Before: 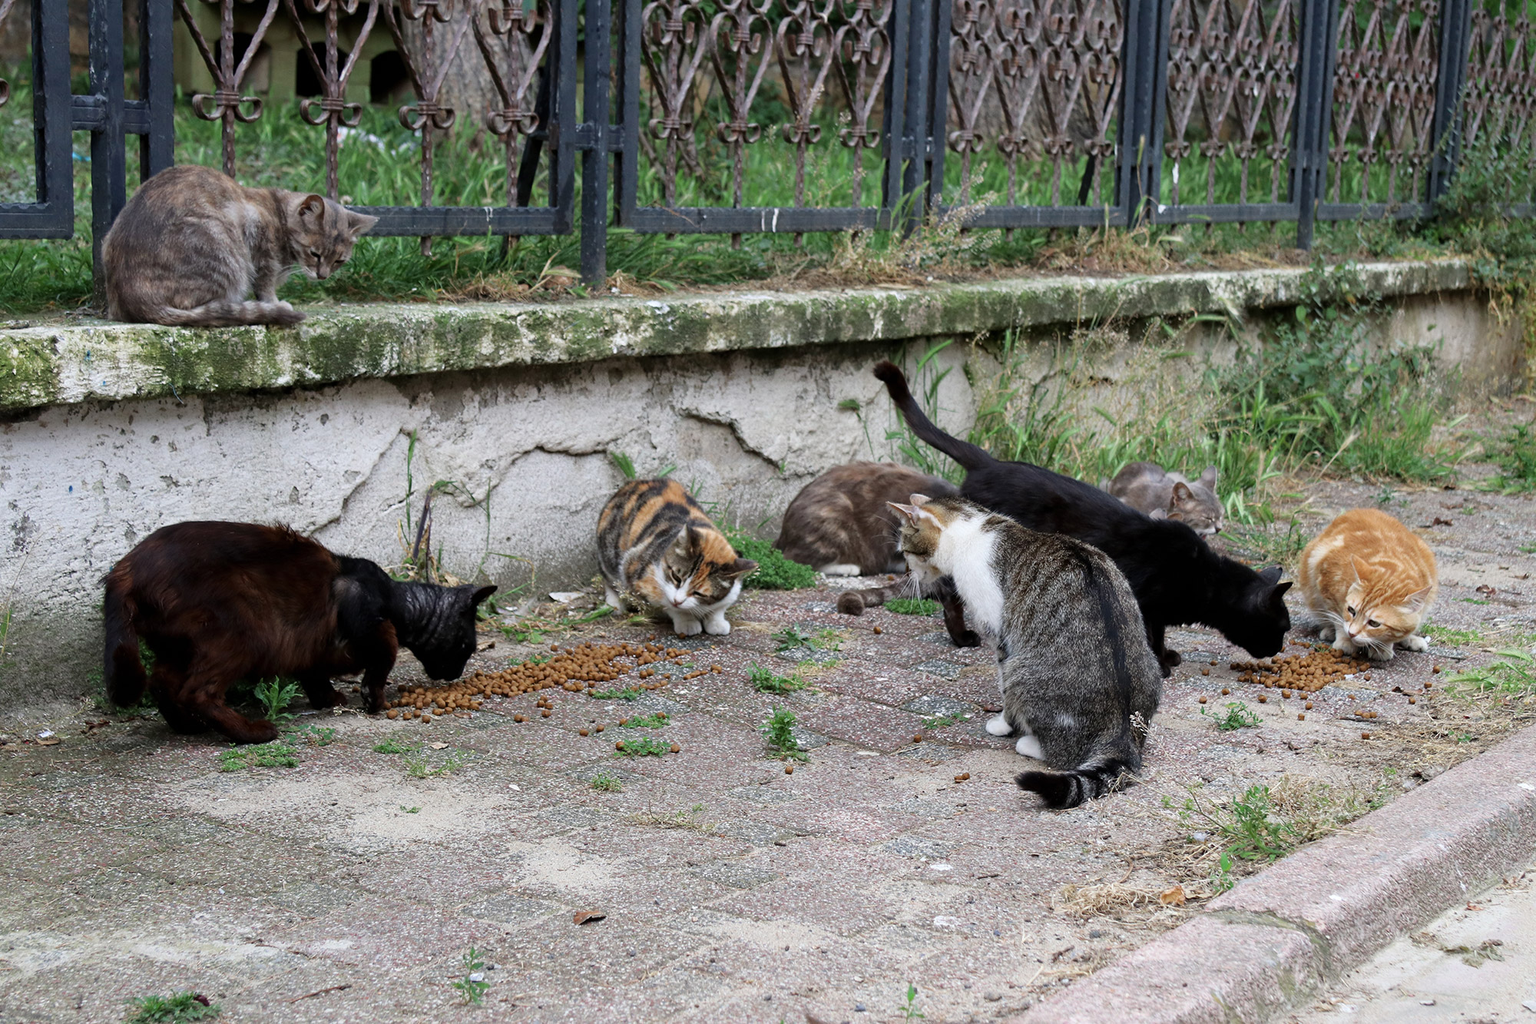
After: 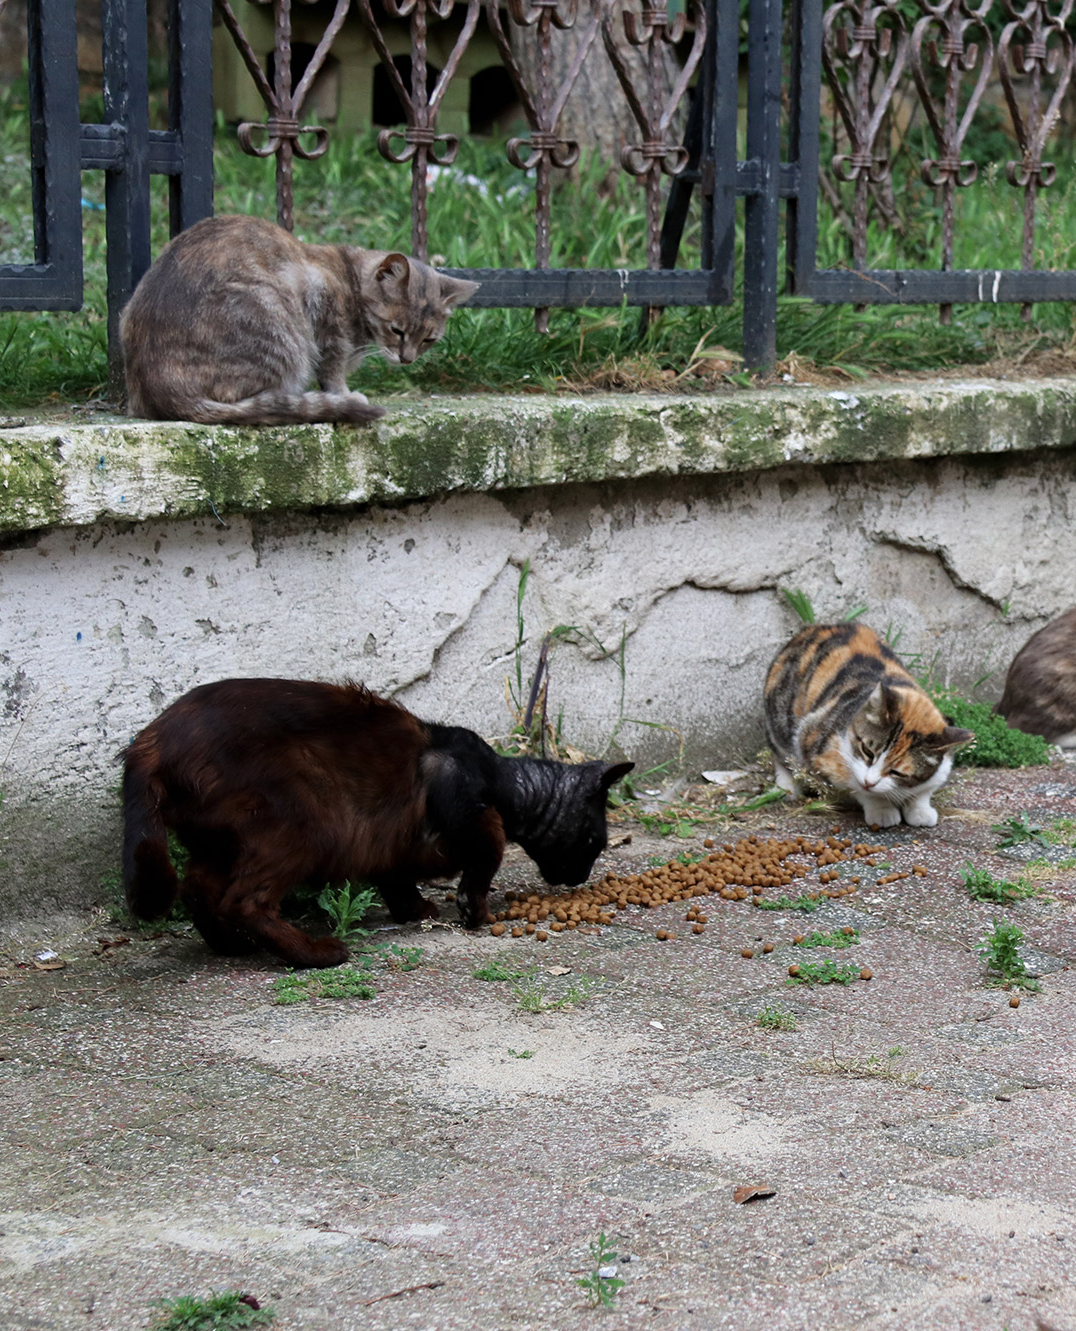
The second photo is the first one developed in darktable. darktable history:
crop: left 0.666%, right 45.503%, bottom 0.082%
base curve: curves: ch0 [(0, 0) (0.989, 0.992)], preserve colors none
